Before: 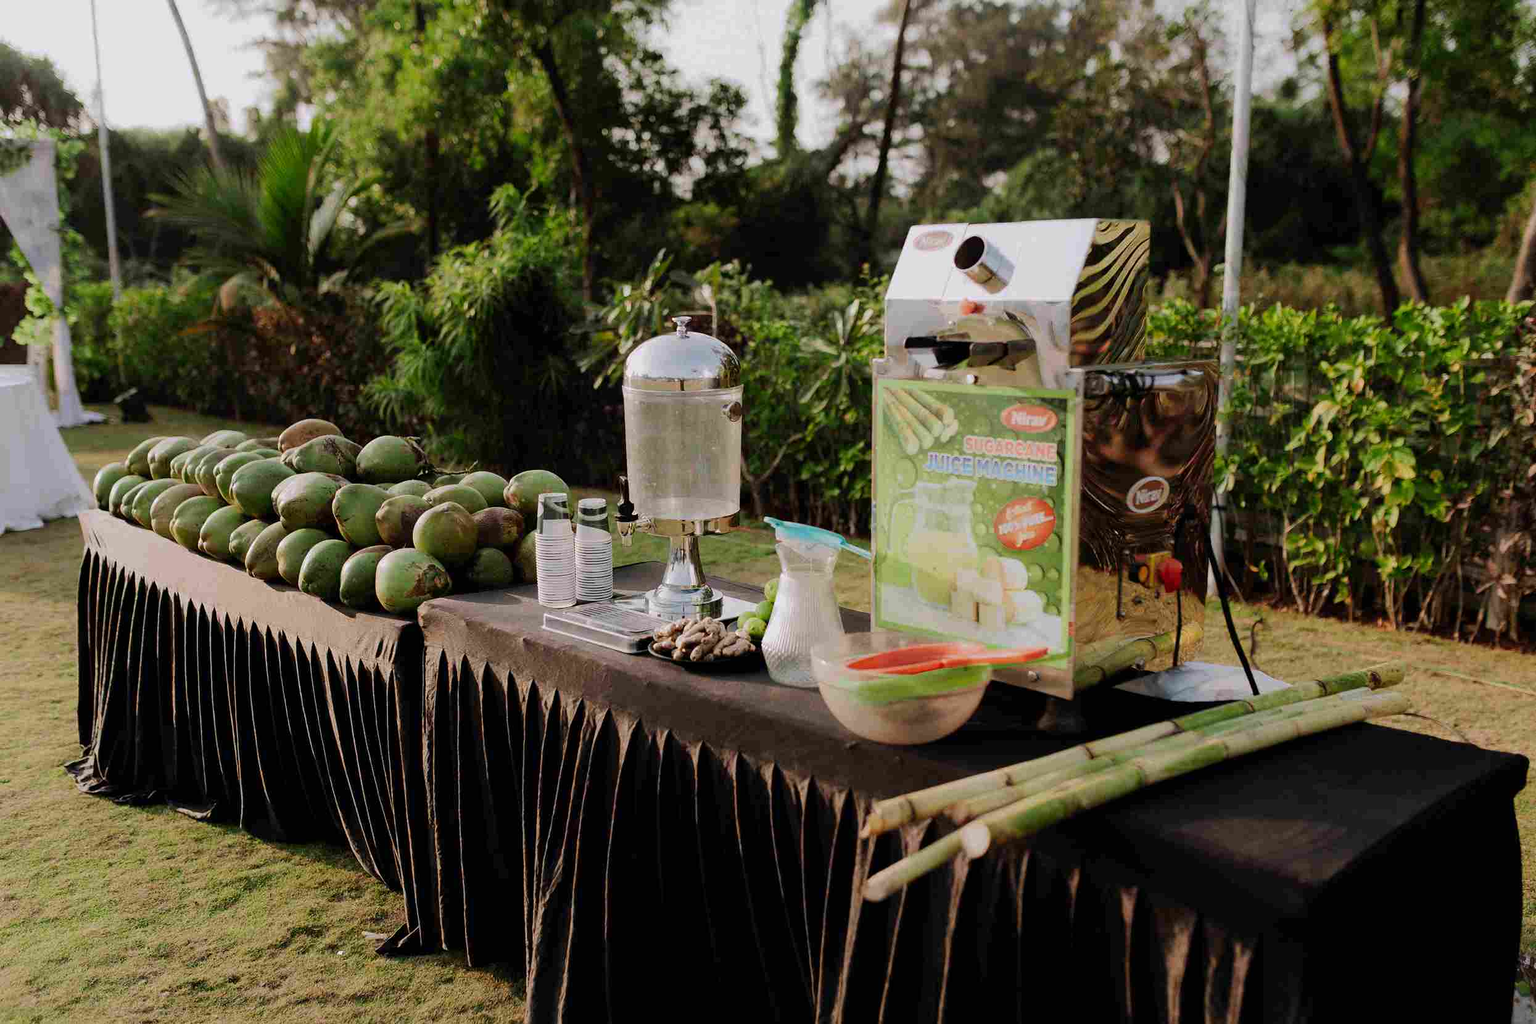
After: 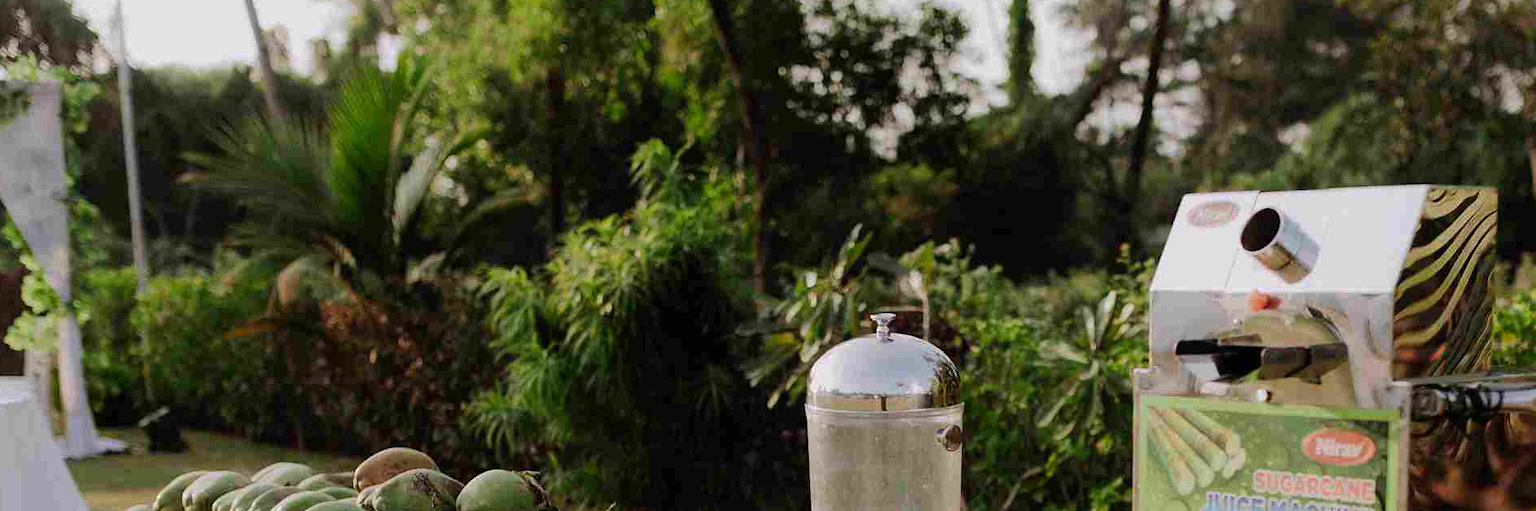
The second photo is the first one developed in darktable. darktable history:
crop: left 0.579%, top 7.627%, right 23.167%, bottom 54.275%
tone equalizer: on, module defaults
